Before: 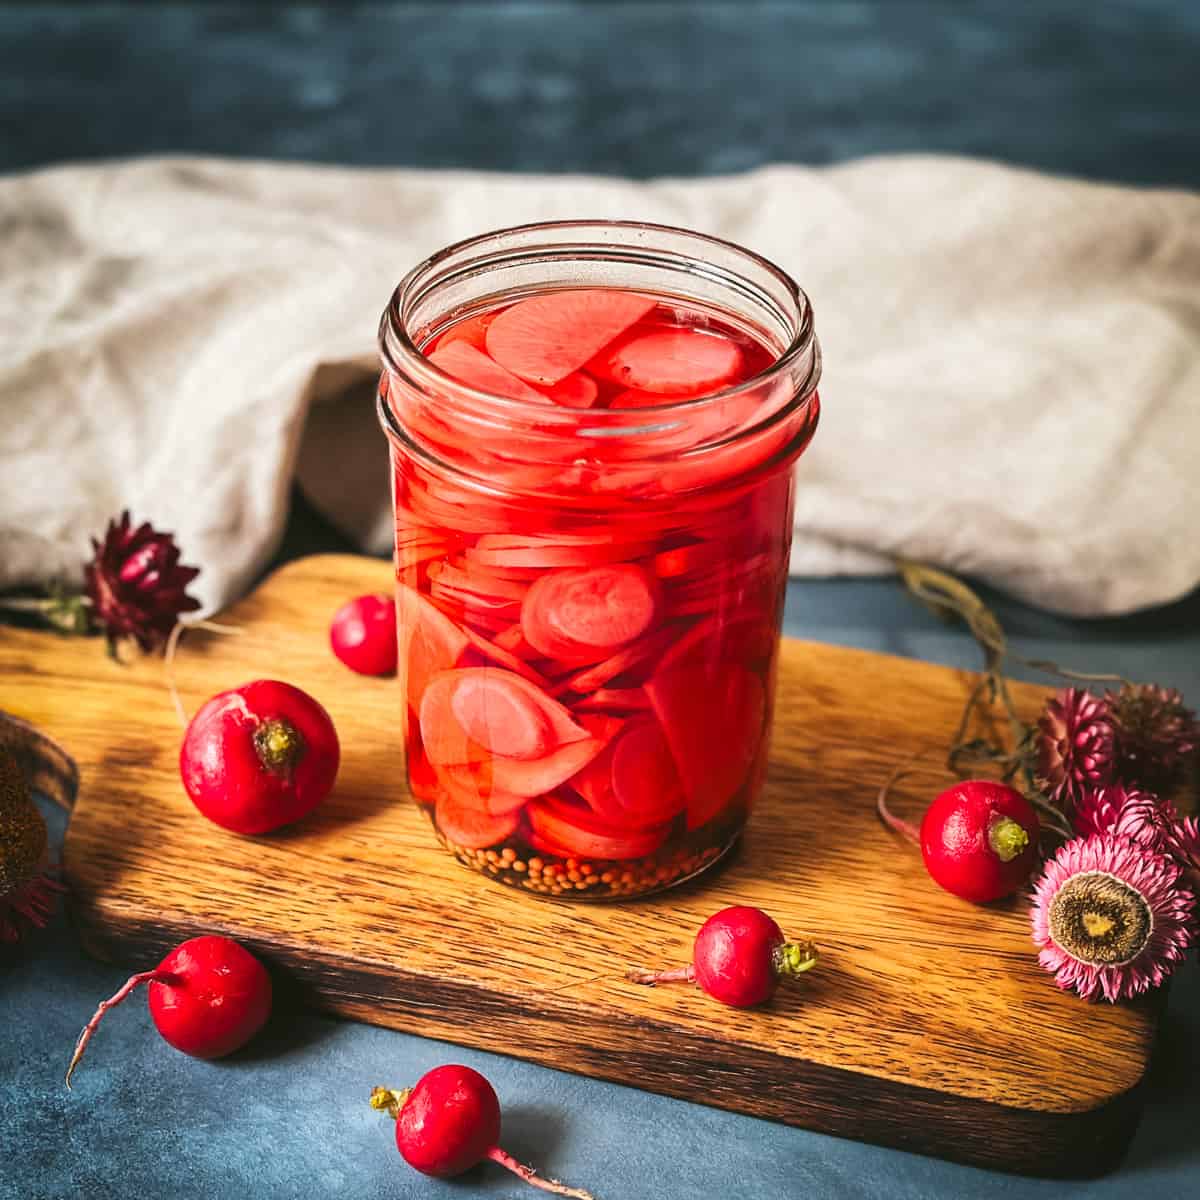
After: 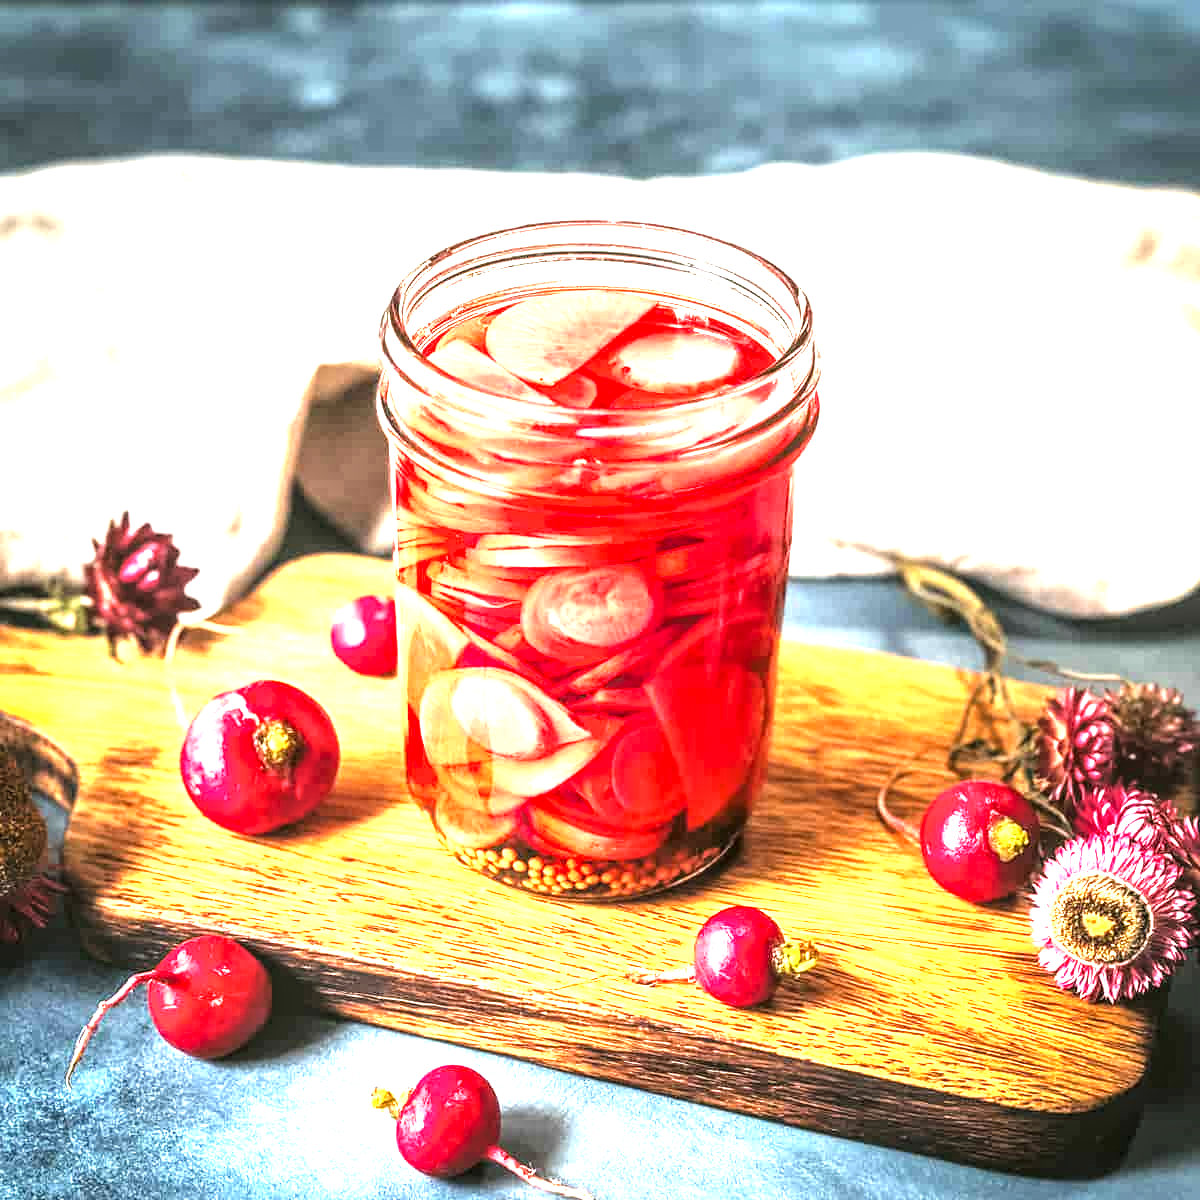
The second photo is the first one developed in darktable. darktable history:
exposure: black level correction 0, exposure 1 EV, compensate exposure bias true, compensate highlight preservation false
local contrast: highlights 28%, detail 150%
tone equalizer: -8 EV -1.05 EV, -7 EV -1.01 EV, -6 EV -0.882 EV, -5 EV -0.538 EV, -3 EV 0.545 EV, -2 EV 0.874 EV, -1 EV 1 EV, +0 EV 1.06 EV
